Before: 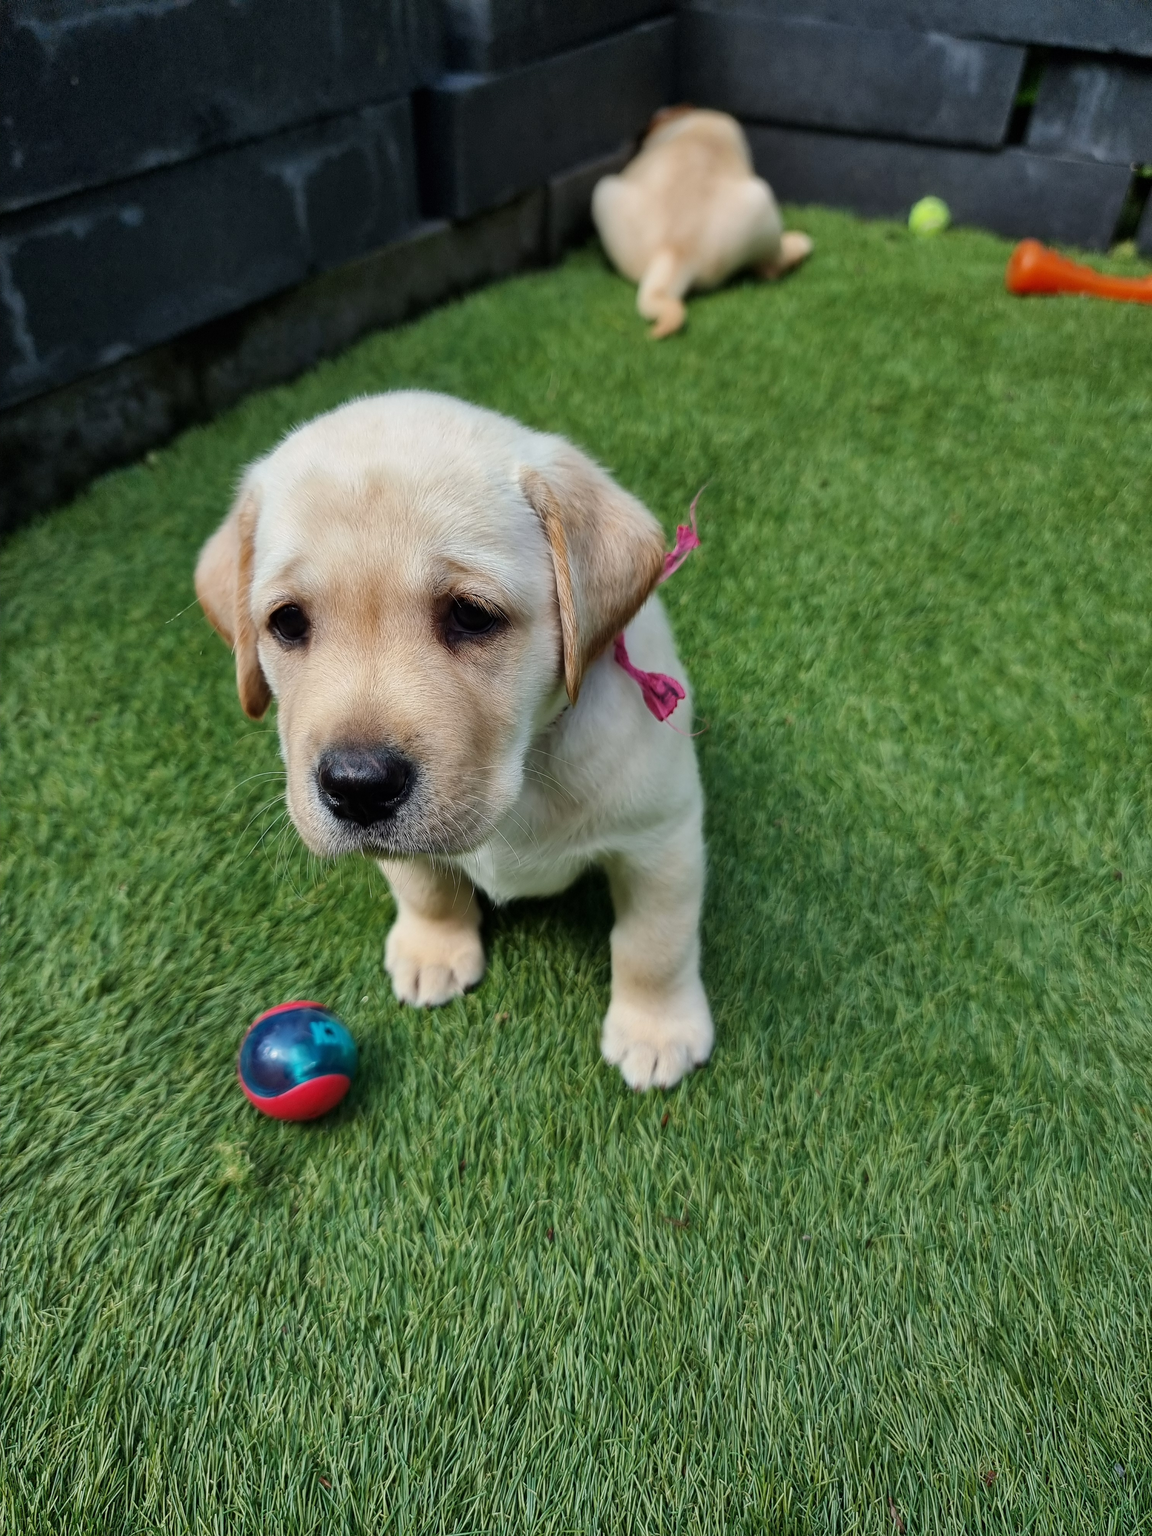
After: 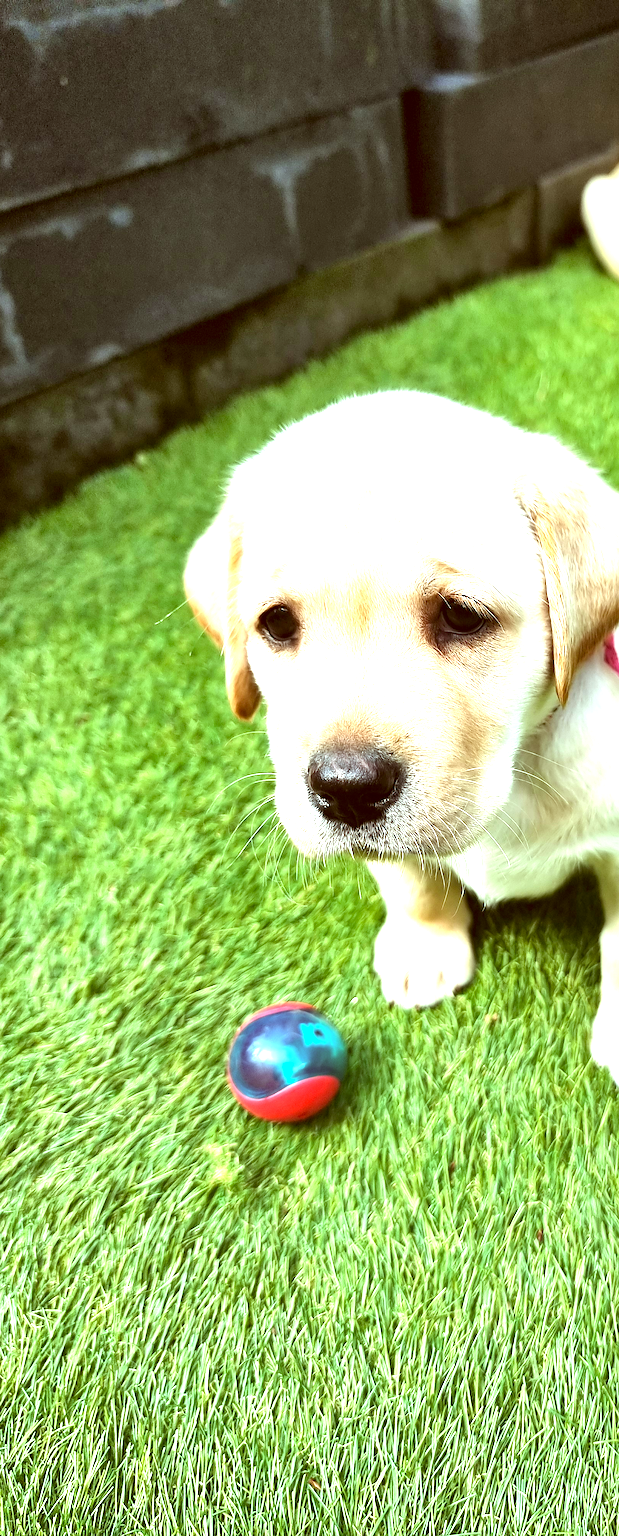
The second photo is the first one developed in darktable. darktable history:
sharpen: amount 0.206
crop: left 0.968%, right 45.275%, bottom 0.08%
exposure: exposure 2.051 EV, compensate exposure bias true, compensate highlight preservation false
color correction: highlights a* -6.14, highlights b* 9.39, shadows a* 10.47, shadows b* 23.26
